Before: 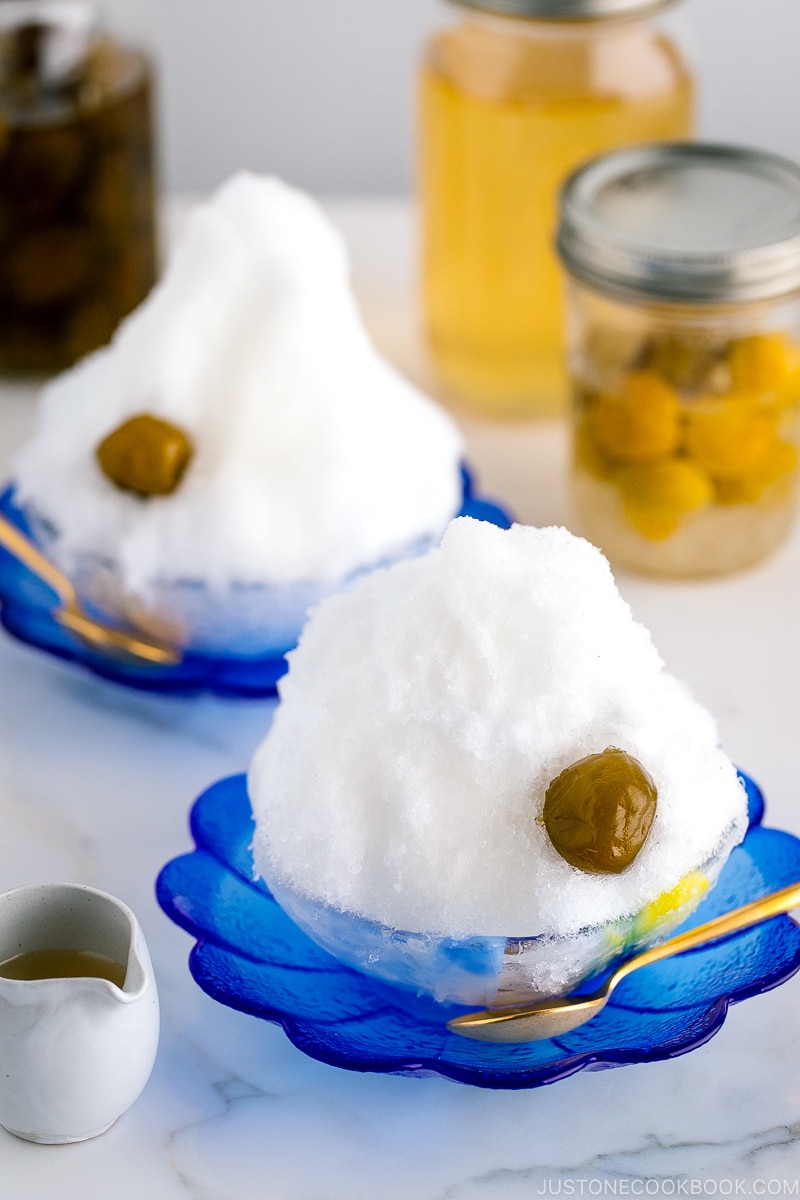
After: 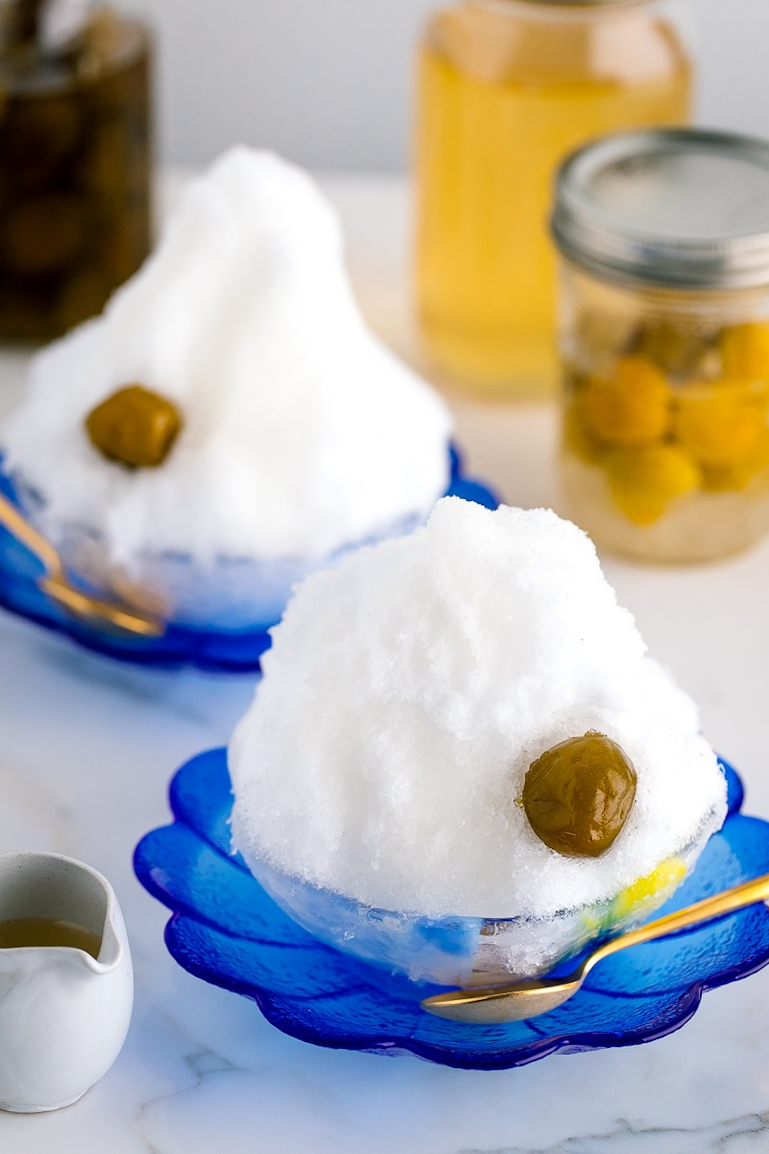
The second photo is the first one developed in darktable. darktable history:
crop and rotate: angle -1.53°
